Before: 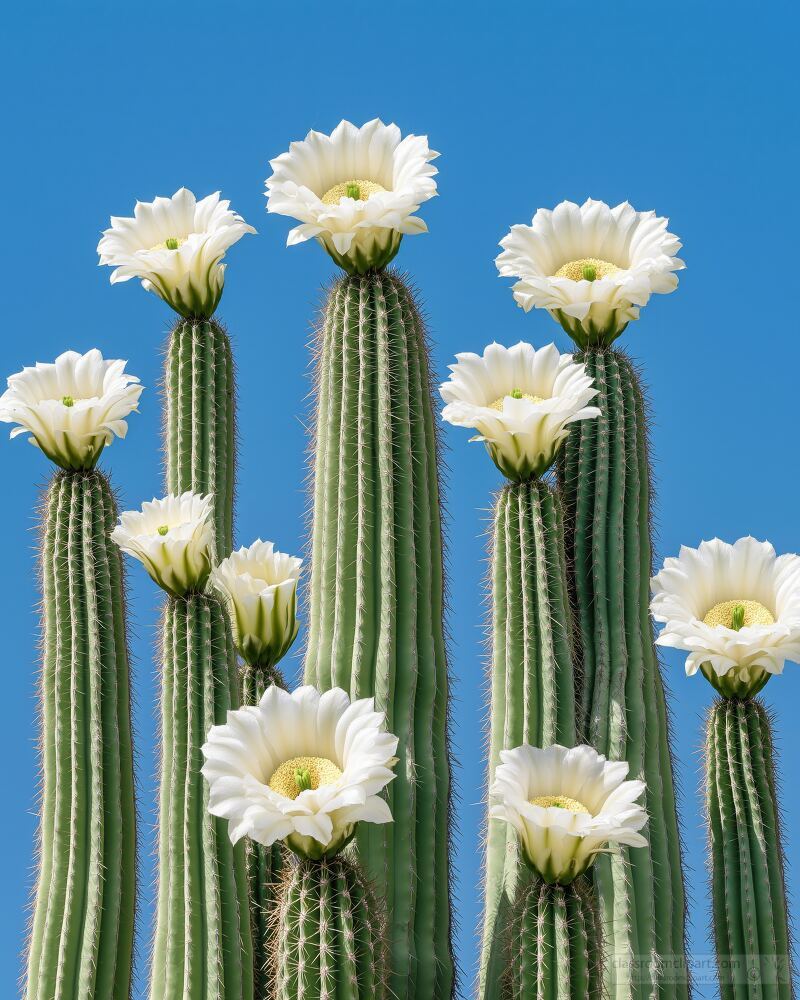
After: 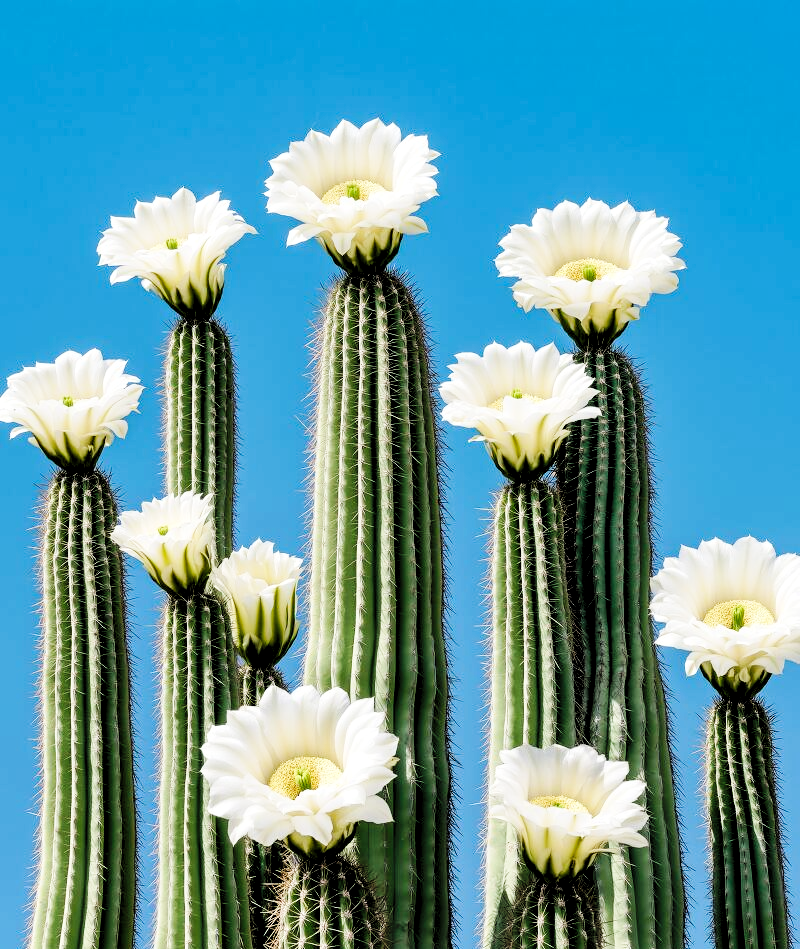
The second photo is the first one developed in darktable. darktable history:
base curve: curves: ch0 [(0, 0) (0.032, 0.025) (0.121, 0.166) (0.206, 0.329) (0.605, 0.79) (1, 1)], preserve colors none
crop and rotate: top 0%, bottom 5.097%
rgb levels: levels [[0.034, 0.472, 0.904], [0, 0.5, 1], [0, 0.5, 1]]
